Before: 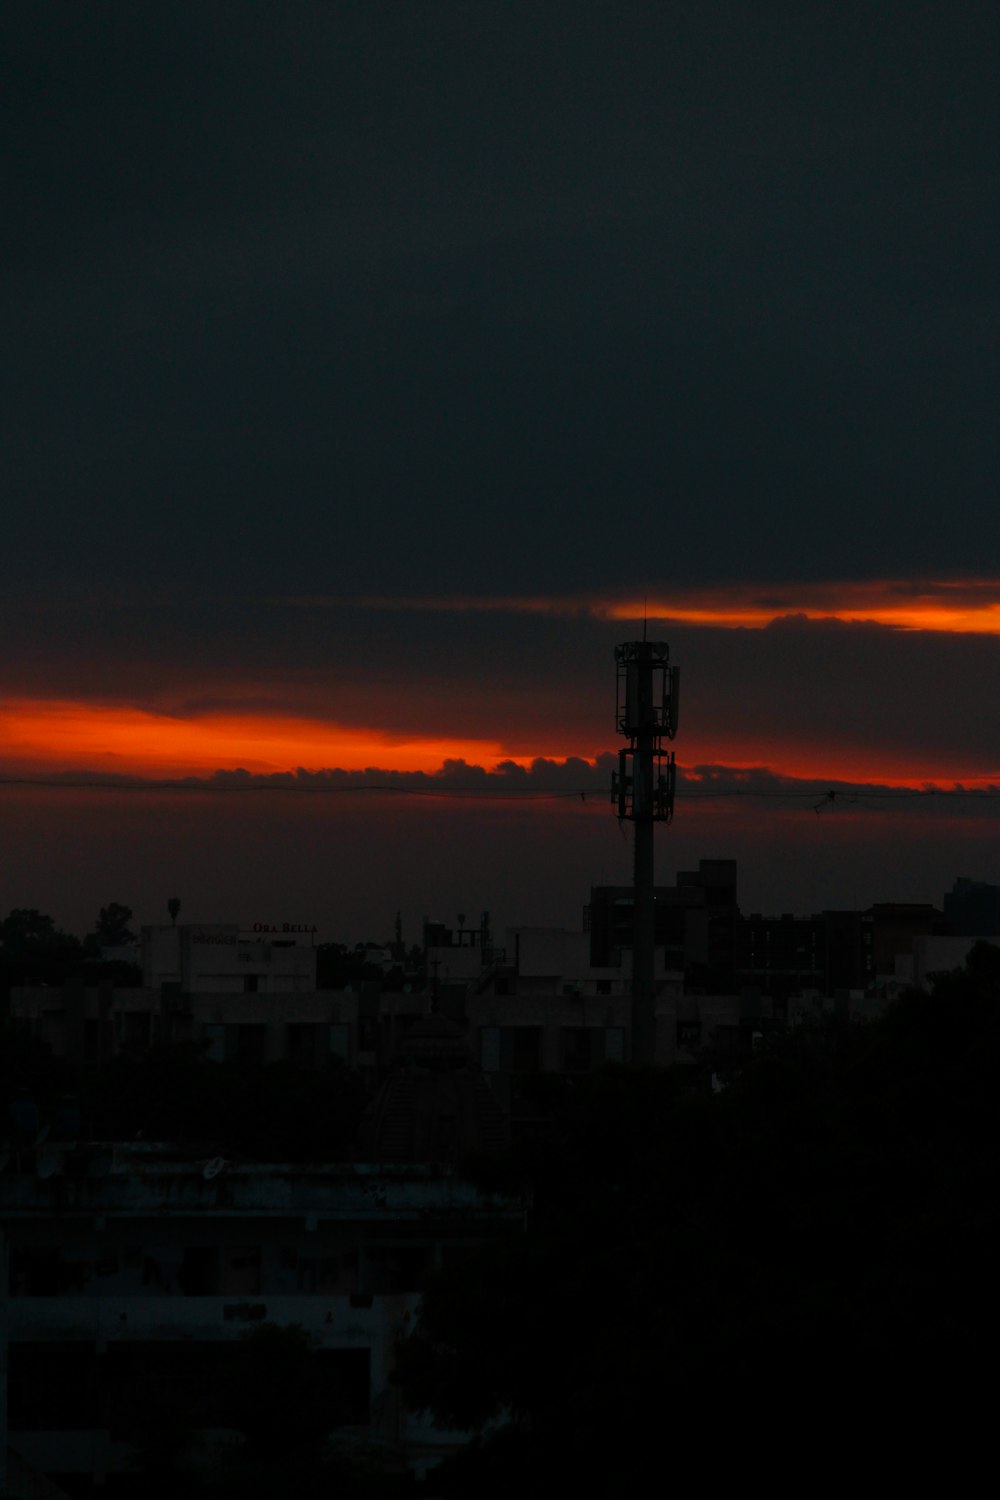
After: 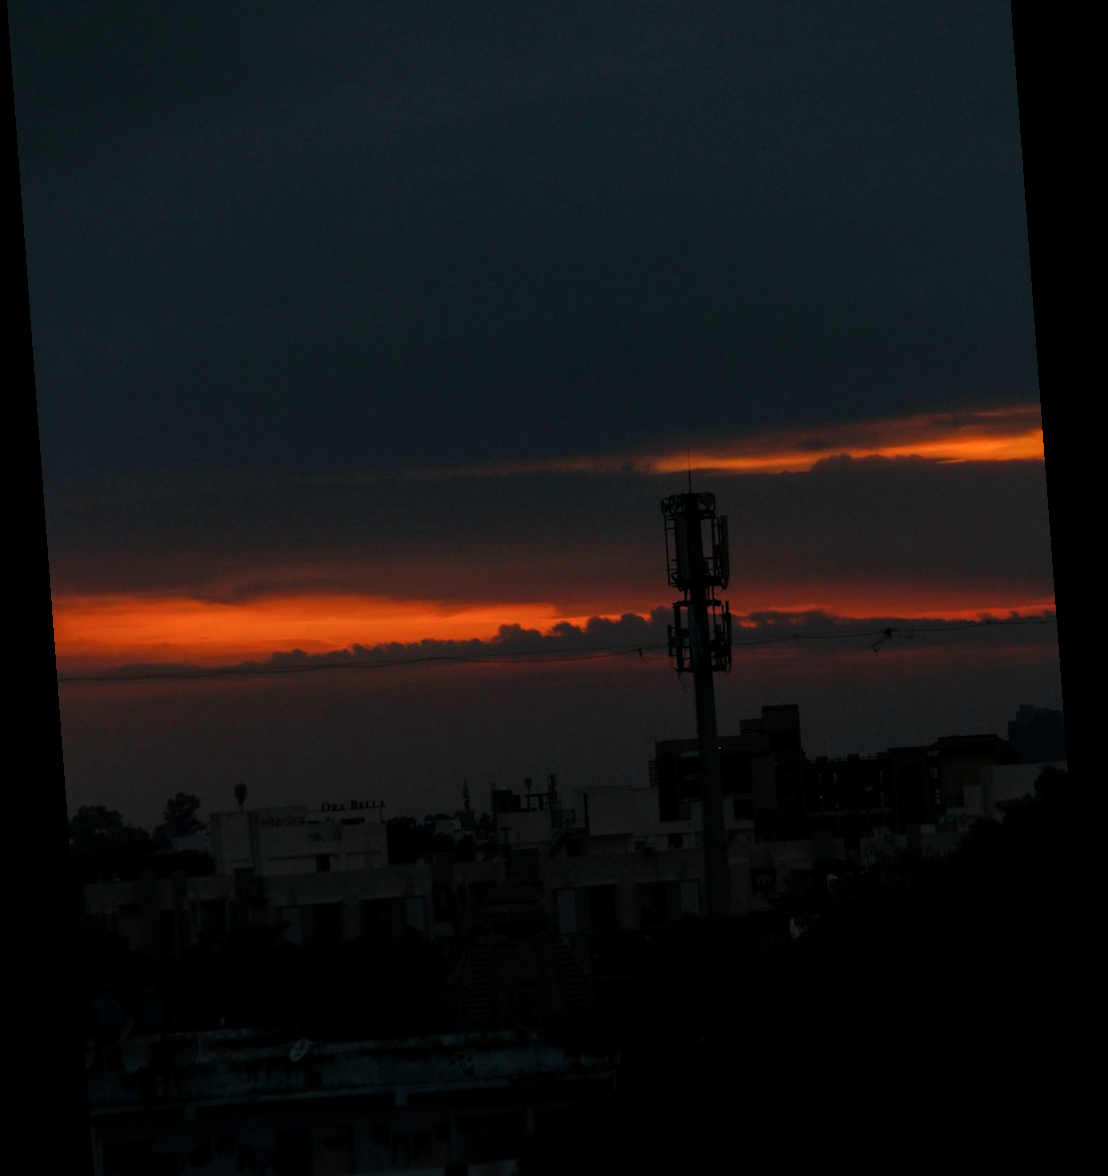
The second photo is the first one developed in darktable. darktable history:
crop: top 11.038%, bottom 13.962%
white balance: red 0.925, blue 1.046
rotate and perspective: rotation -4.25°, automatic cropping off
local contrast: on, module defaults
